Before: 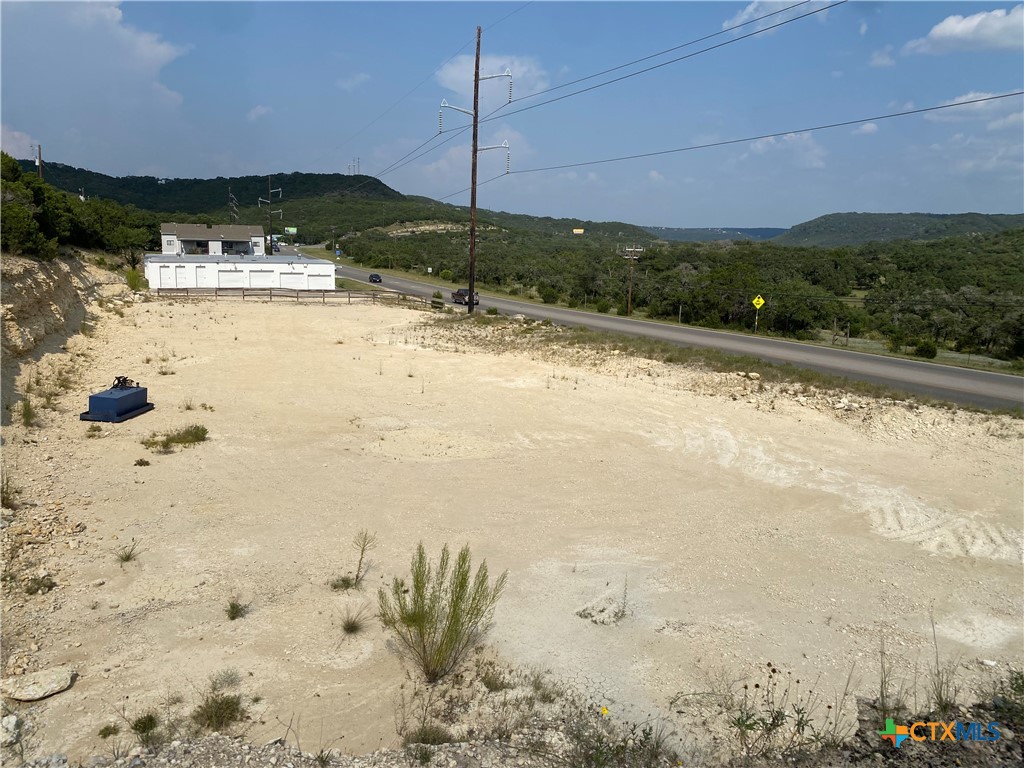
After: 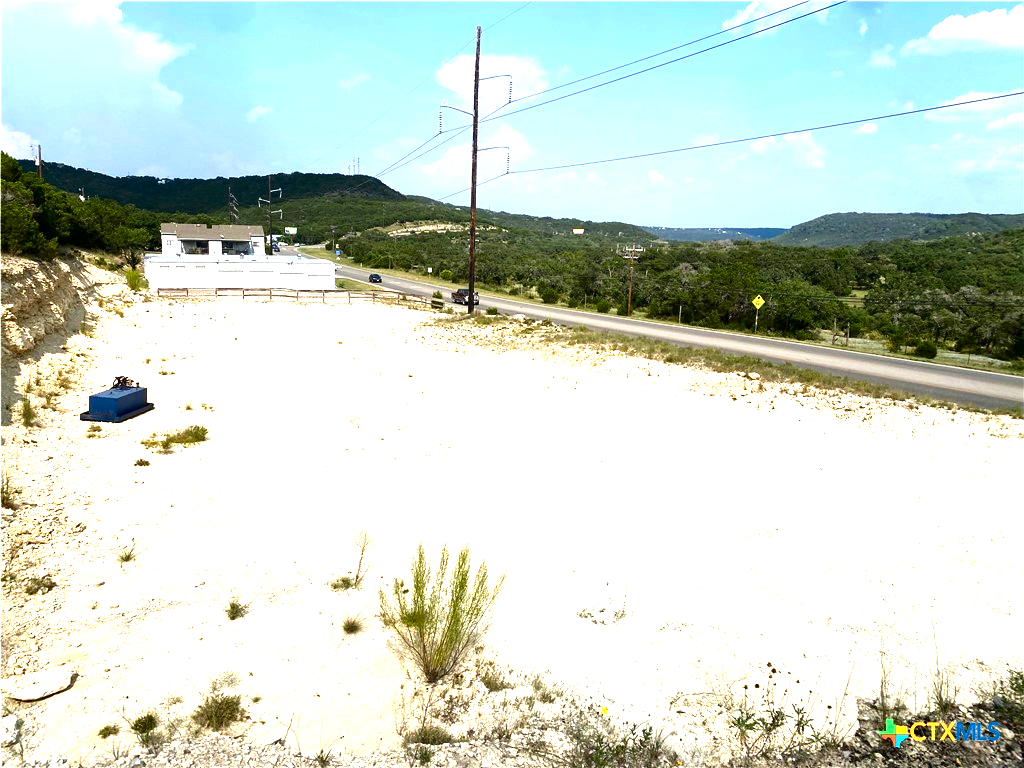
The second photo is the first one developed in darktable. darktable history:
exposure: black level correction 0, exposure 1.738 EV, compensate exposure bias true, compensate highlight preservation false
contrast brightness saturation: contrast 0.104, brightness -0.256, saturation 0.143
